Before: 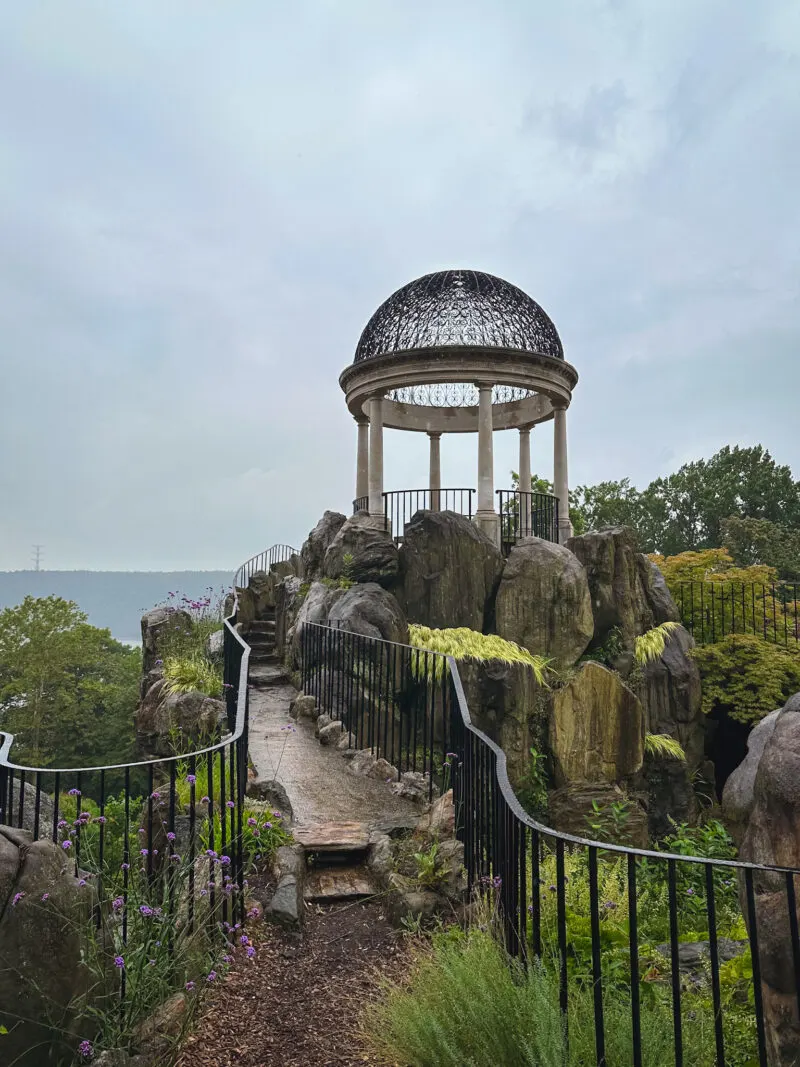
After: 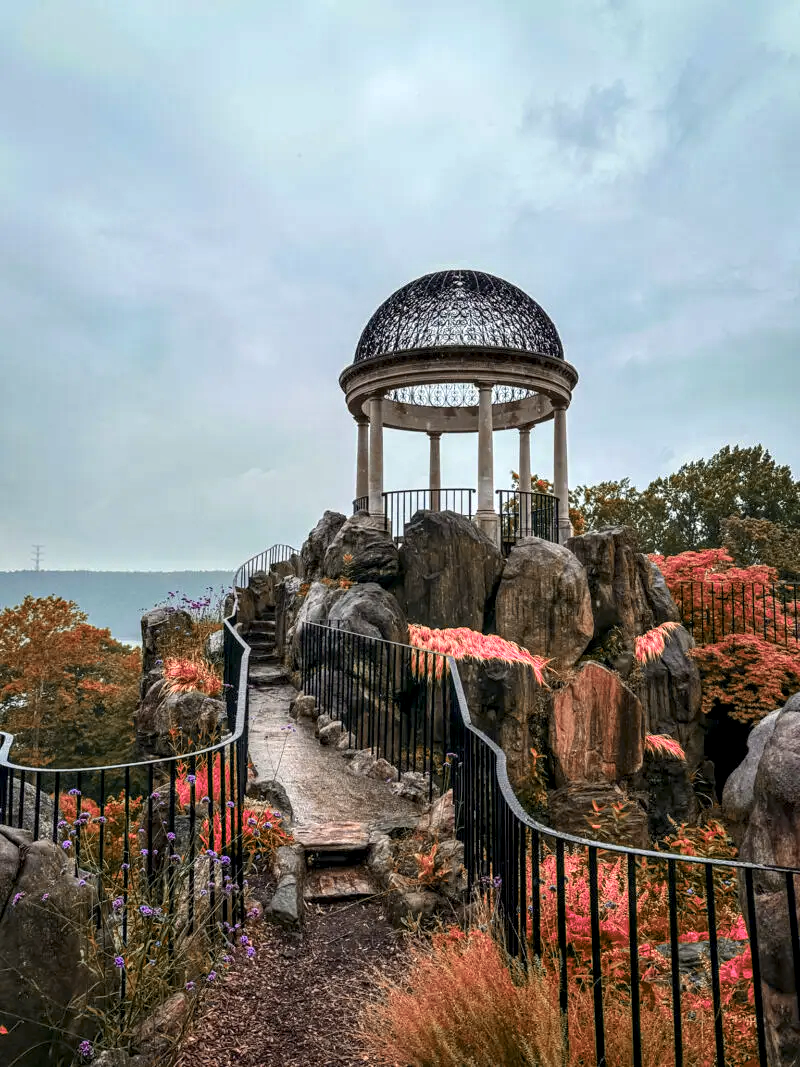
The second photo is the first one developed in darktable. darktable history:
color balance rgb: perceptual saturation grading › global saturation 24.927%
color zones: curves: ch2 [(0, 0.488) (0.143, 0.417) (0.286, 0.212) (0.429, 0.179) (0.571, 0.154) (0.714, 0.415) (0.857, 0.495) (1, 0.488)]
local contrast: detail 160%
